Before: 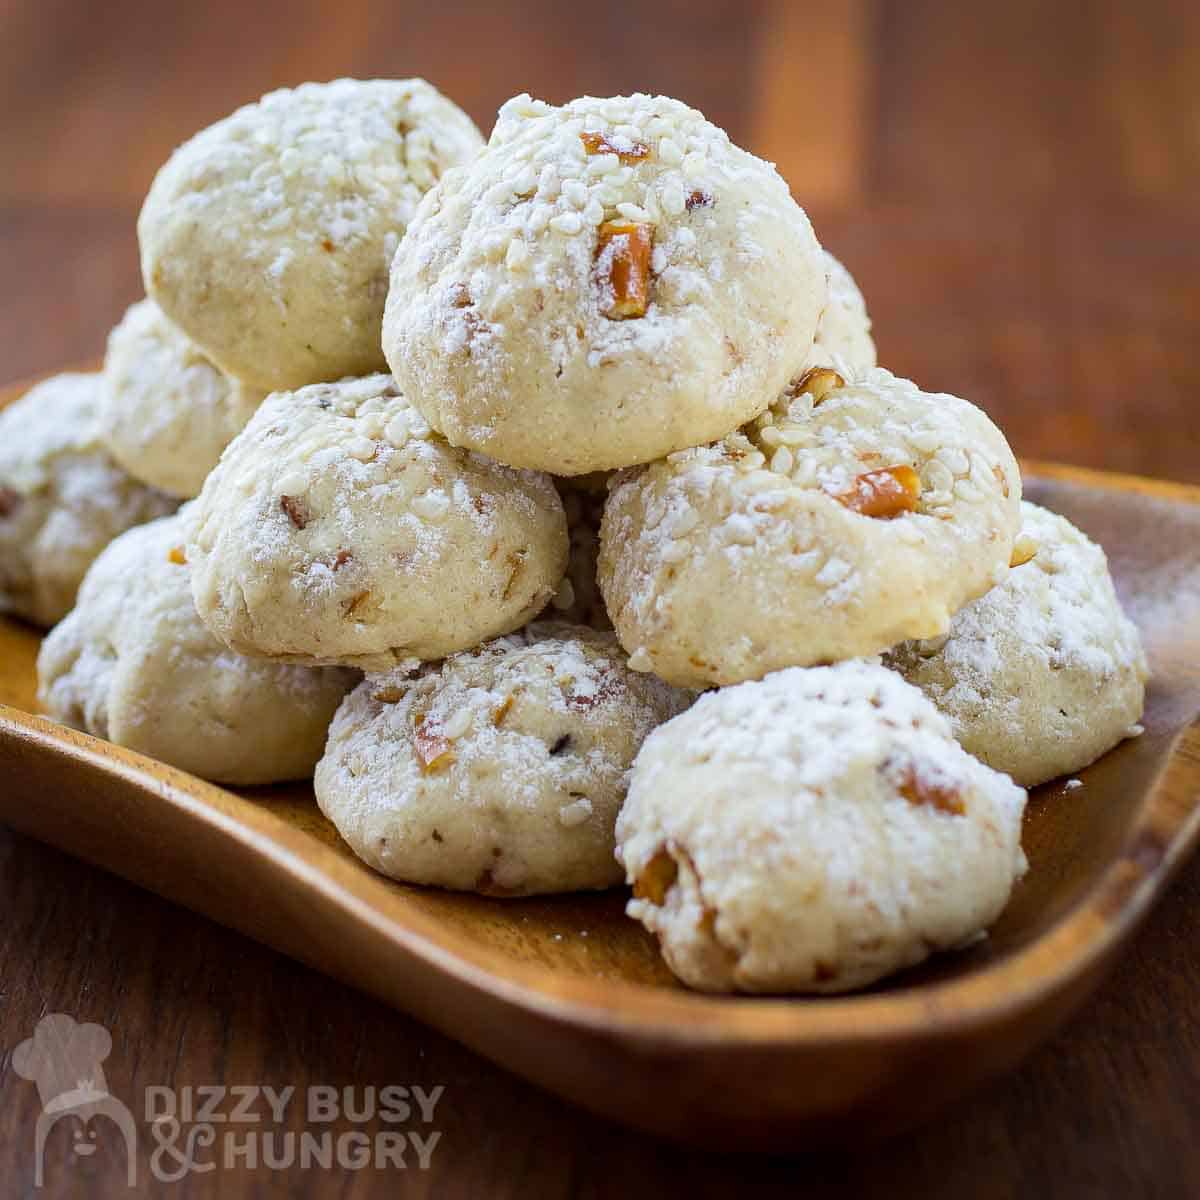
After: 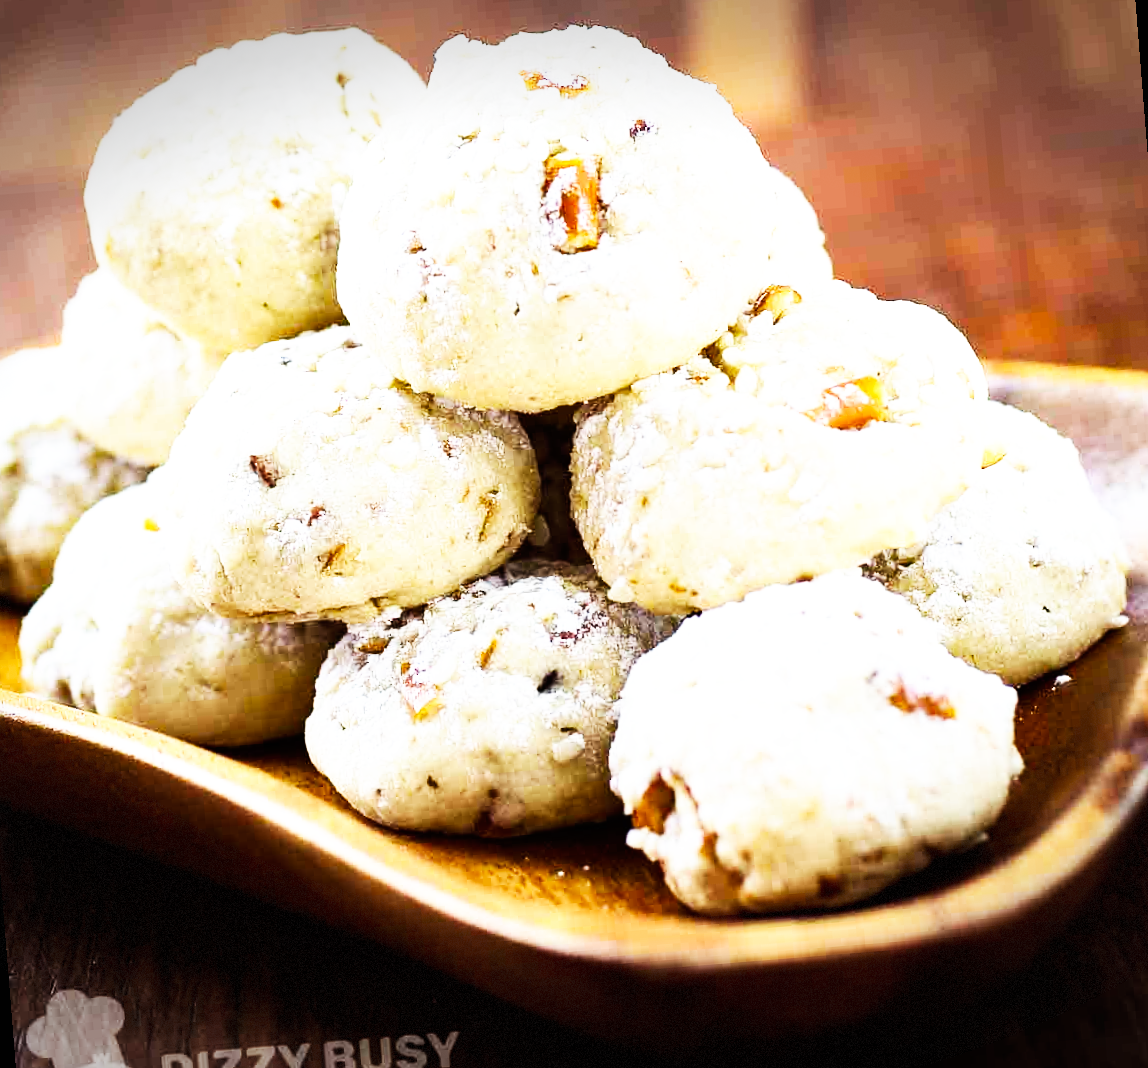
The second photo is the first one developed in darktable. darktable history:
tone equalizer: -8 EV -0.75 EV, -7 EV -0.7 EV, -6 EV -0.6 EV, -5 EV -0.4 EV, -3 EV 0.4 EV, -2 EV 0.6 EV, -1 EV 0.7 EV, +0 EV 0.75 EV, edges refinement/feathering 500, mask exposure compensation -1.57 EV, preserve details no
rotate and perspective: rotation -4.57°, crop left 0.054, crop right 0.944, crop top 0.087, crop bottom 0.914
base curve: curves: ch0 [(0, 0) (0.007, 0.004) (0.027, 0.03) (0.046, 0.07) (0.207, 0.54) (0.442, 0.872) (0.673, 0.972) (1, 1)], preserve colors none
vignetting: fall-off start 100%, brightness -0.406, saturation -0.3, width/height ratio 1.324, dithering 8-bit output, unbound false
